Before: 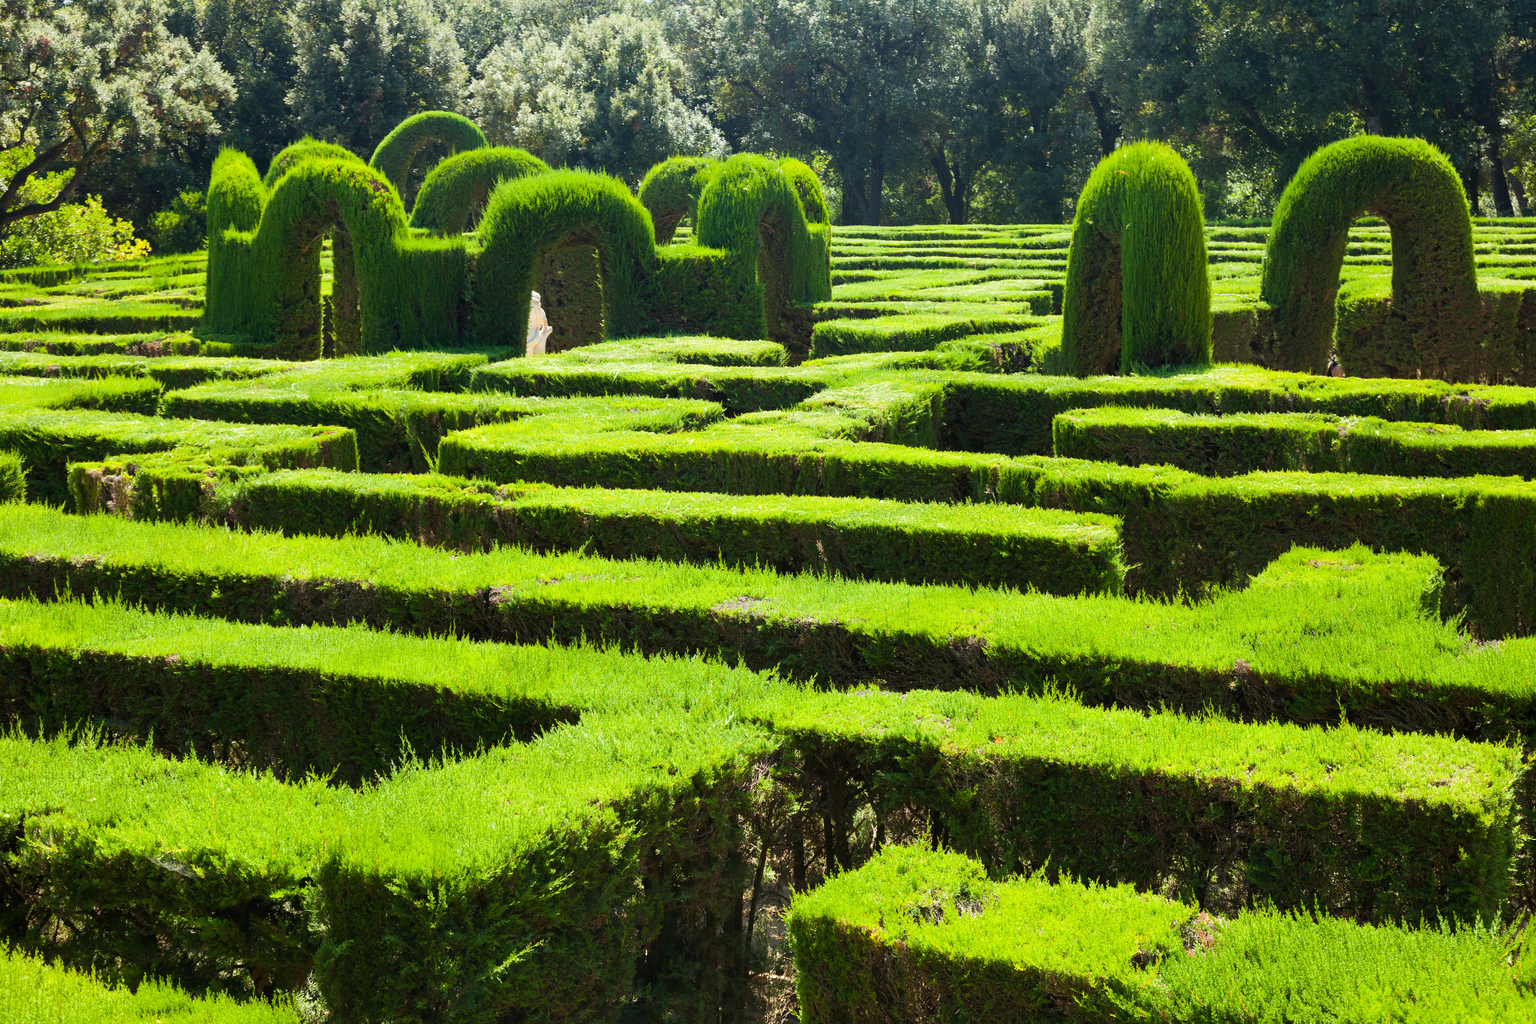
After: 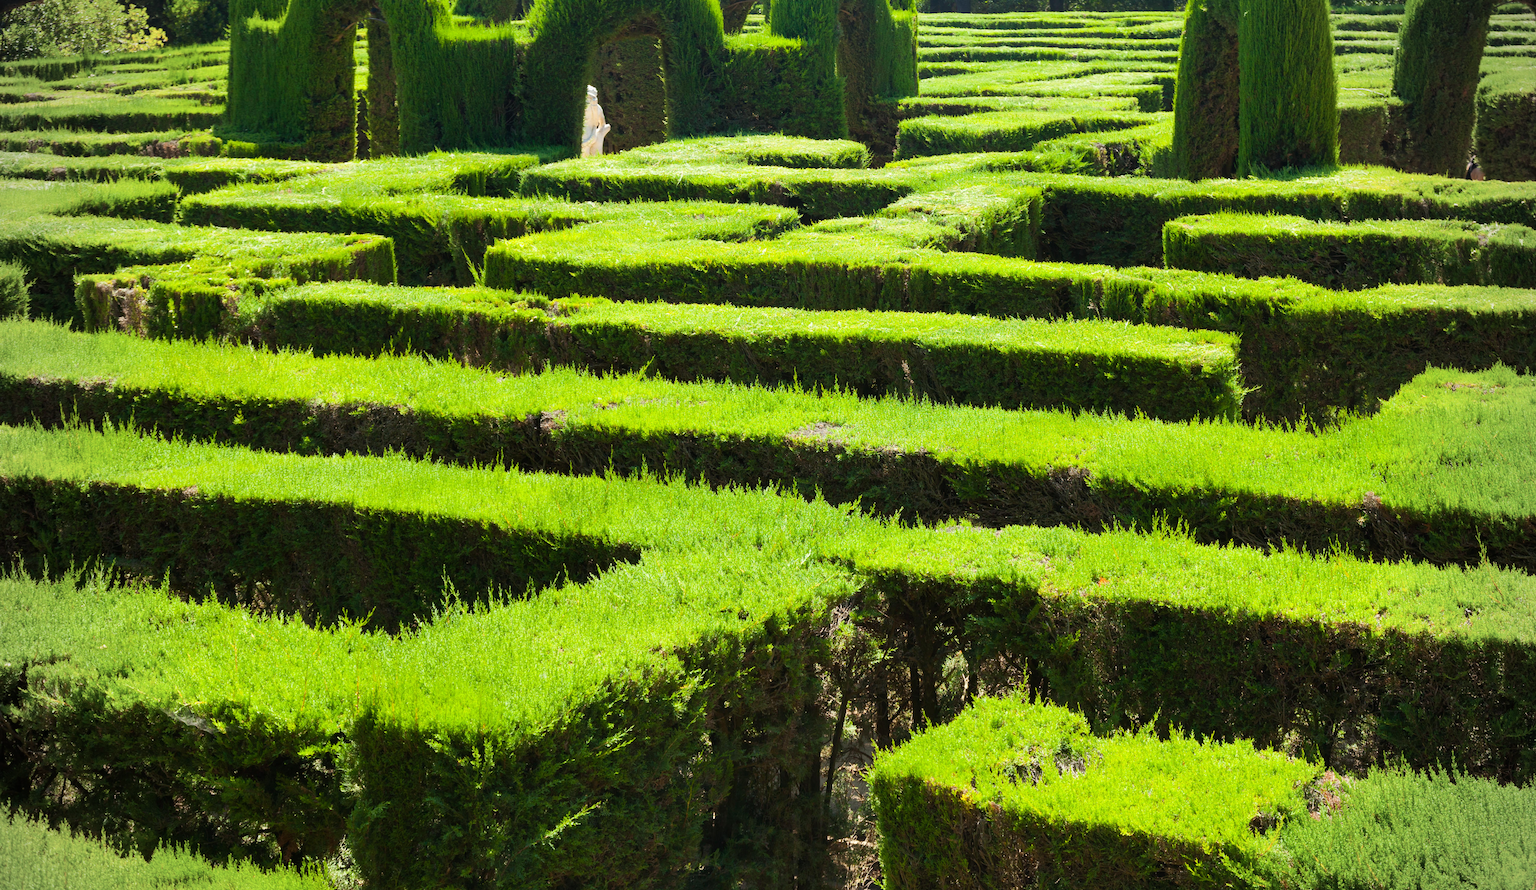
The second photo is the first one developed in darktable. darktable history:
vignetting: on, module defaults
crop: top 20.916%, right 9.437%, bottom 0.316%
